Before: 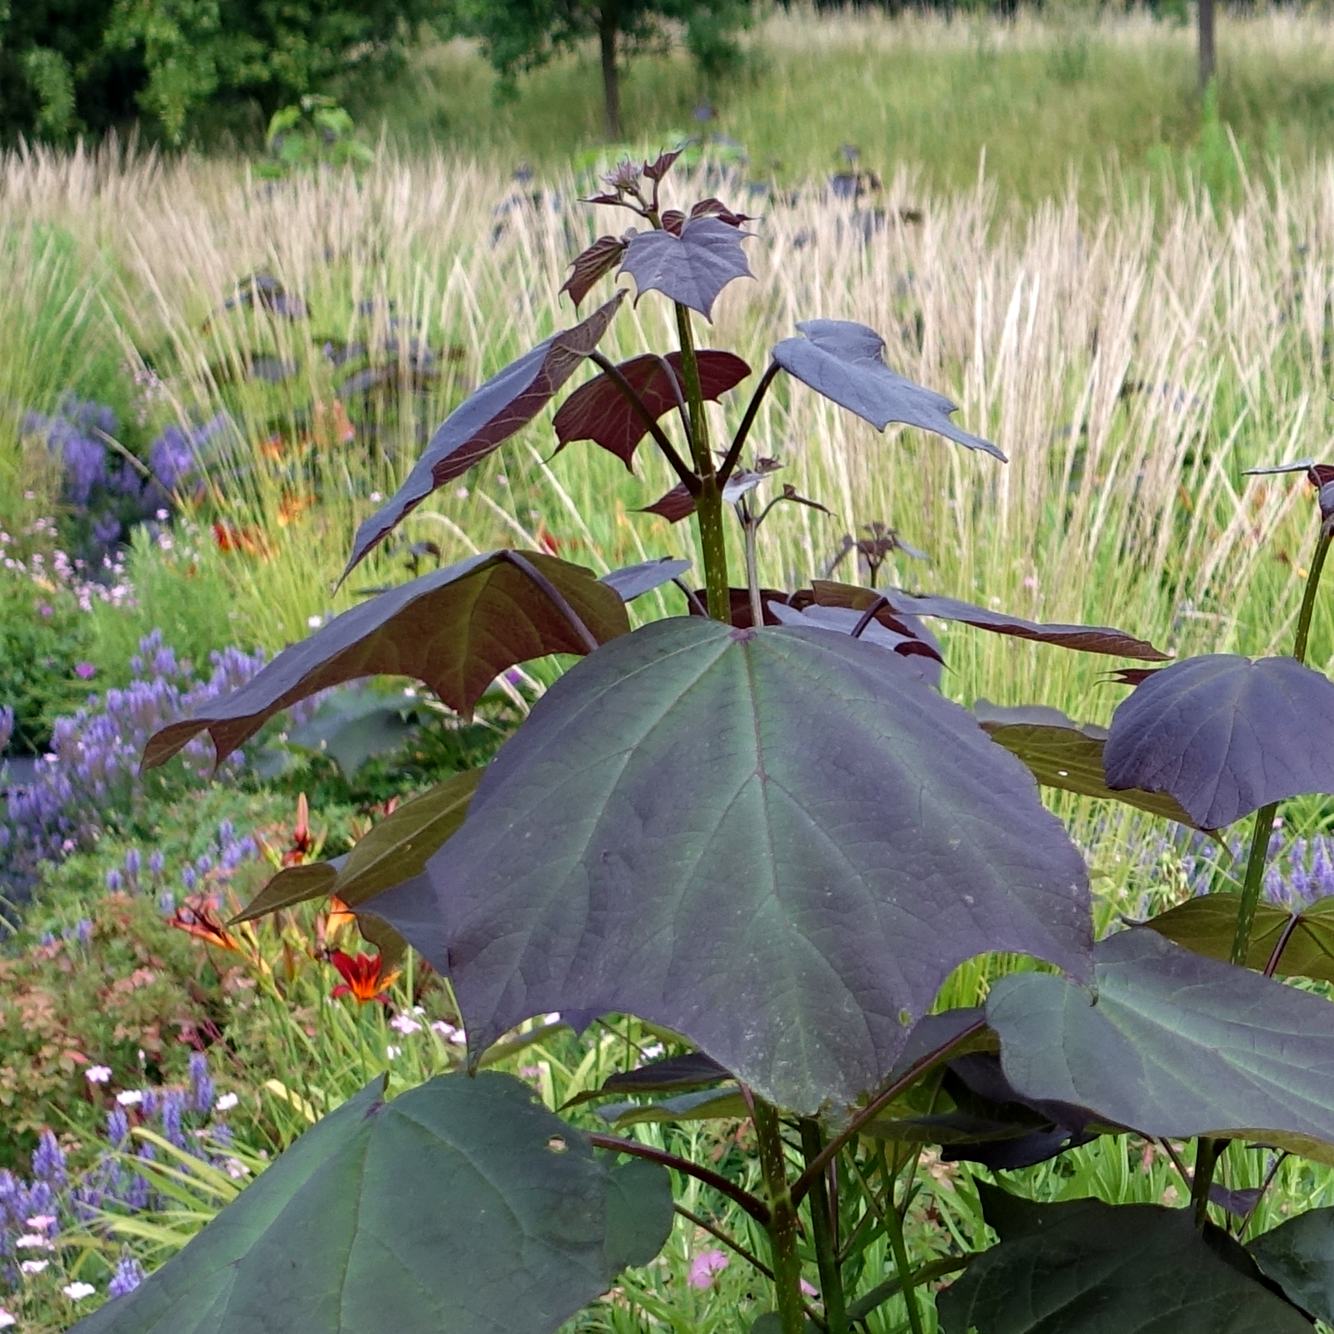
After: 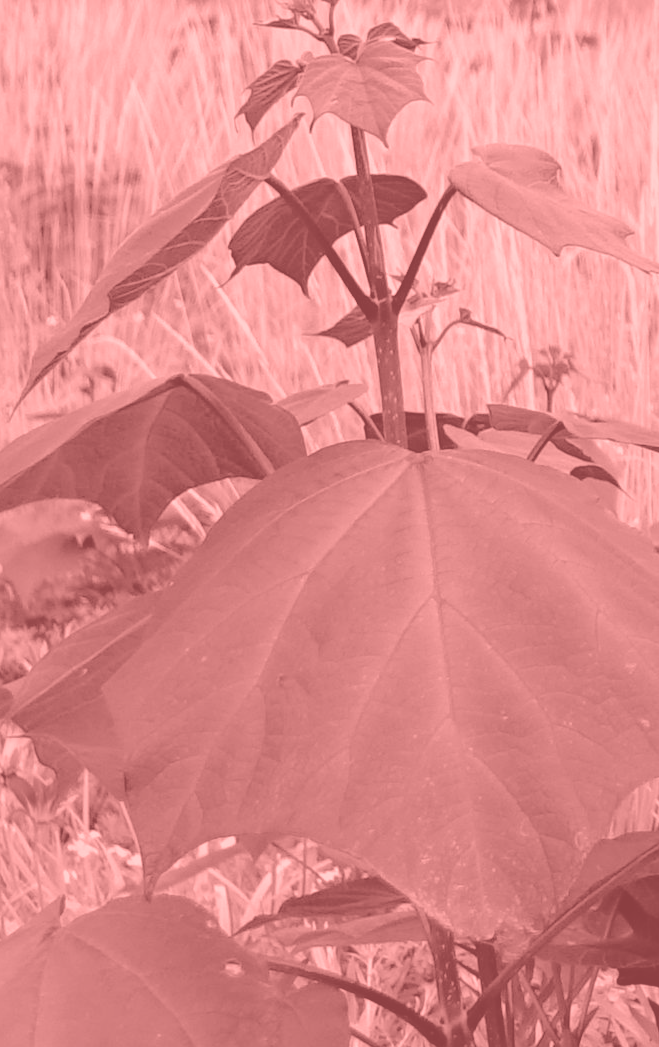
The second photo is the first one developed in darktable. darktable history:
crop and rotate: angle 0.02°, left 24.353%, top 13.219%, right 26.156%, bottom 8.224%
exposure: black level correction 0.01, exposure 0.011 EV, compensate highlight preservation false
tone equalizer: on, module defaults
colorize: saturation 51%, source mix 50.67%, lightness 50.67%
